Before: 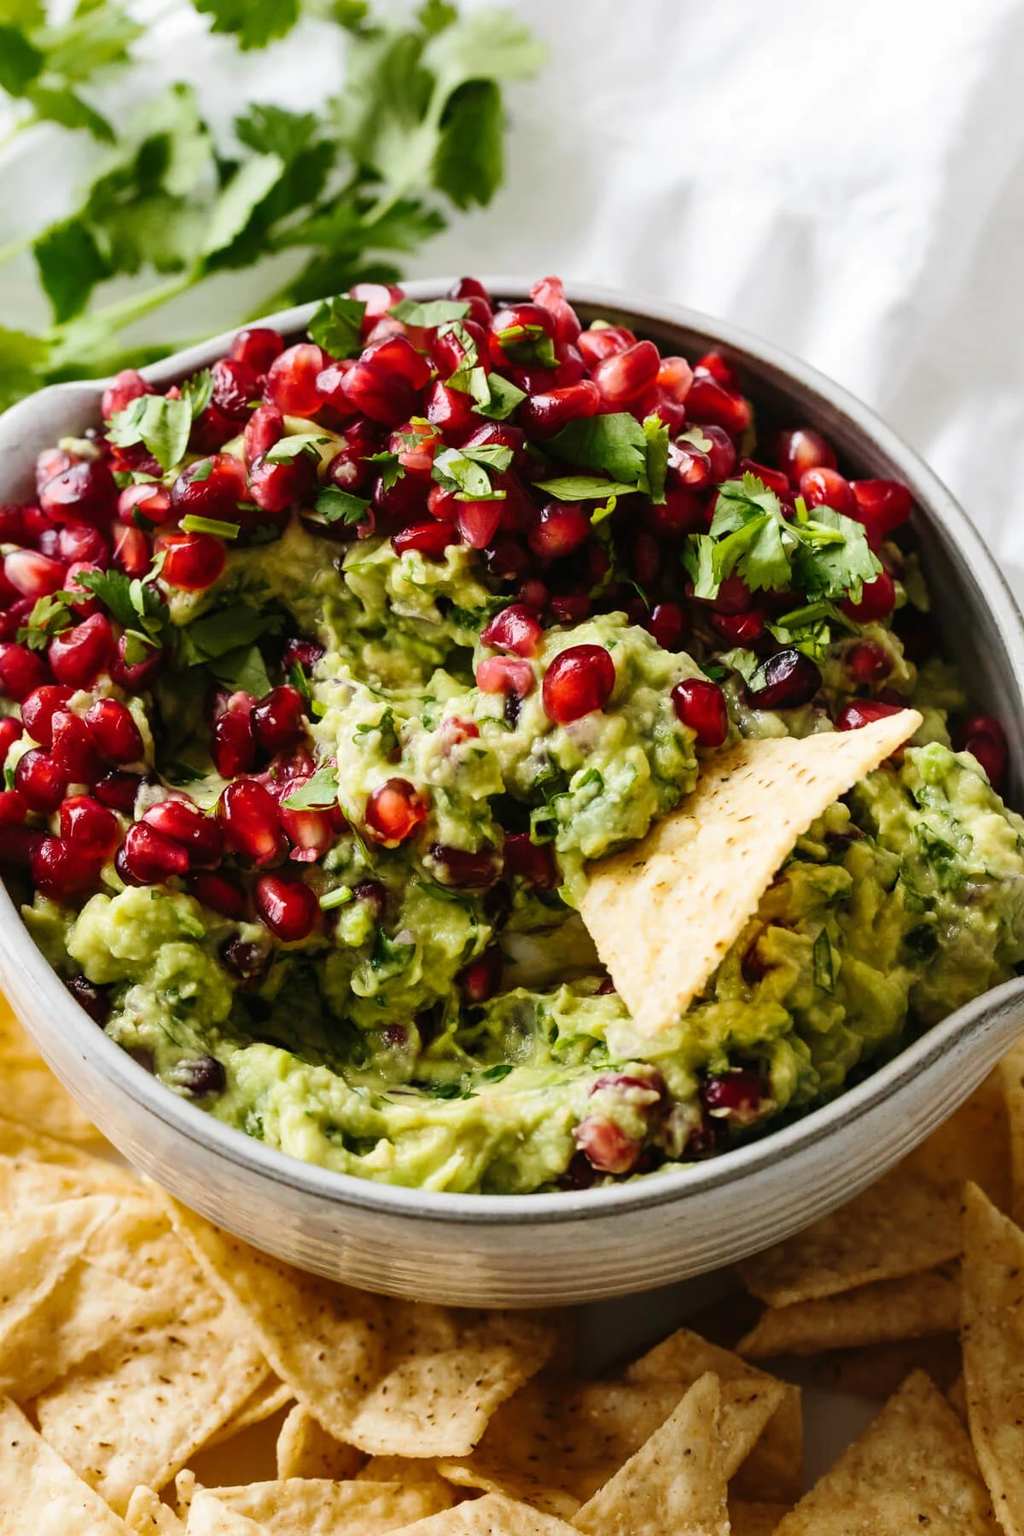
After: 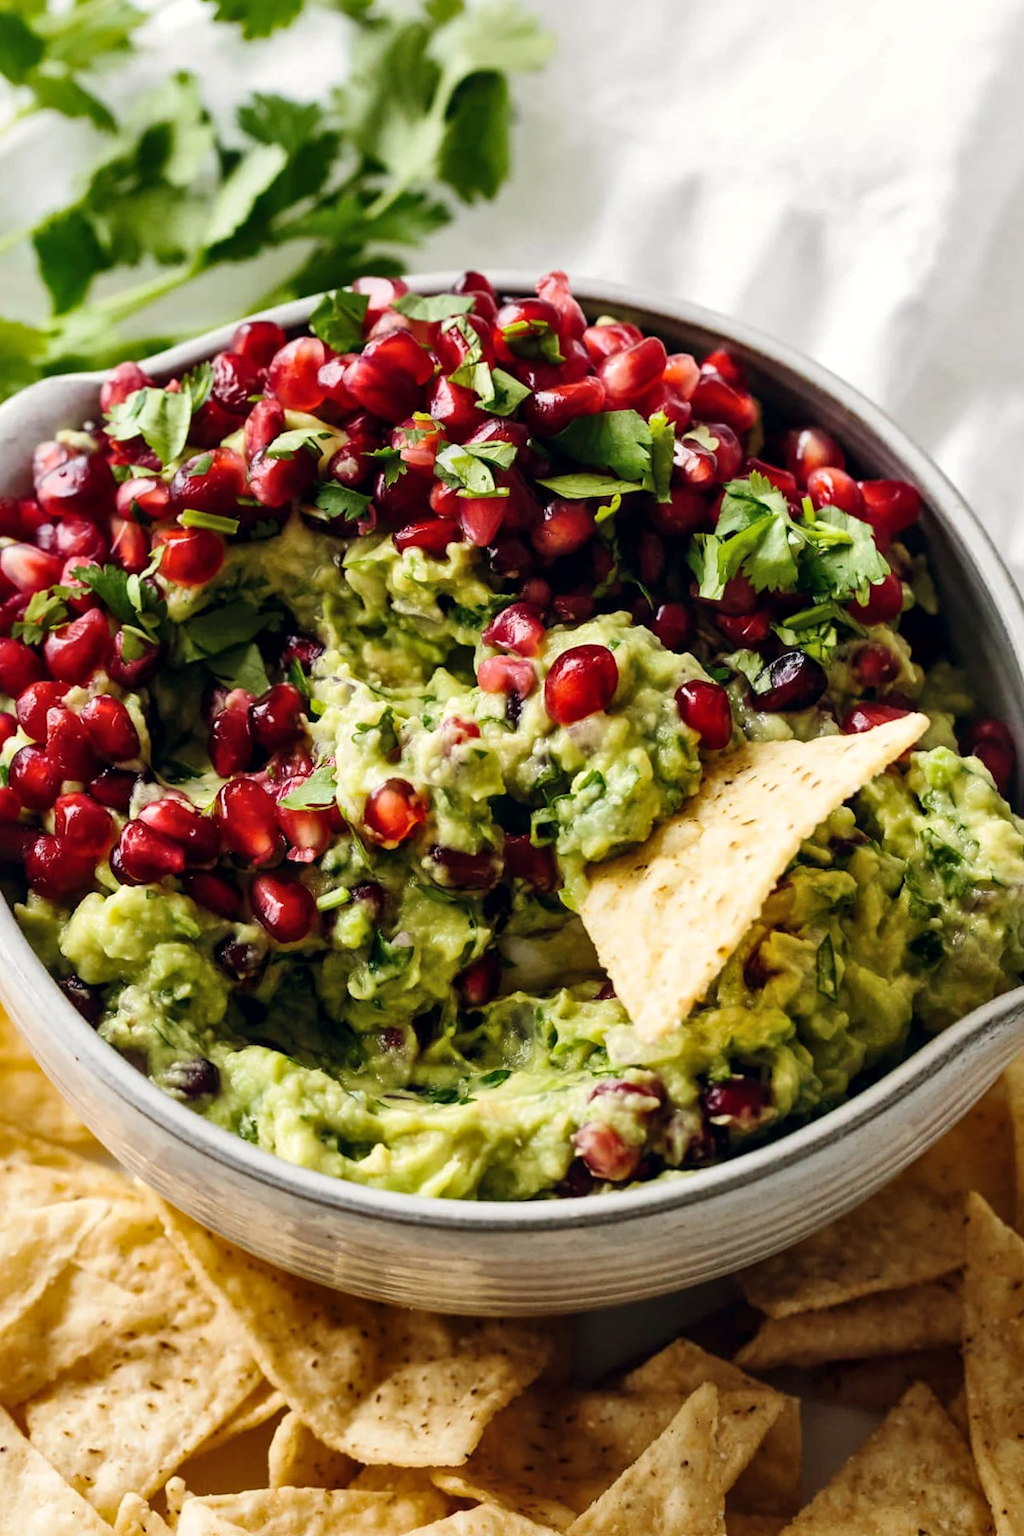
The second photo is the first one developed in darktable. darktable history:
crop and rotate: angle -0.5°
color correction: highlights a* 0.207, highlights b* 2.7, shadows a* -0.874, shadows b* -4.78
local contrast: mode bilateral grid, contrast 20, coarseness 50, detail 132%, midtone range 0.2
